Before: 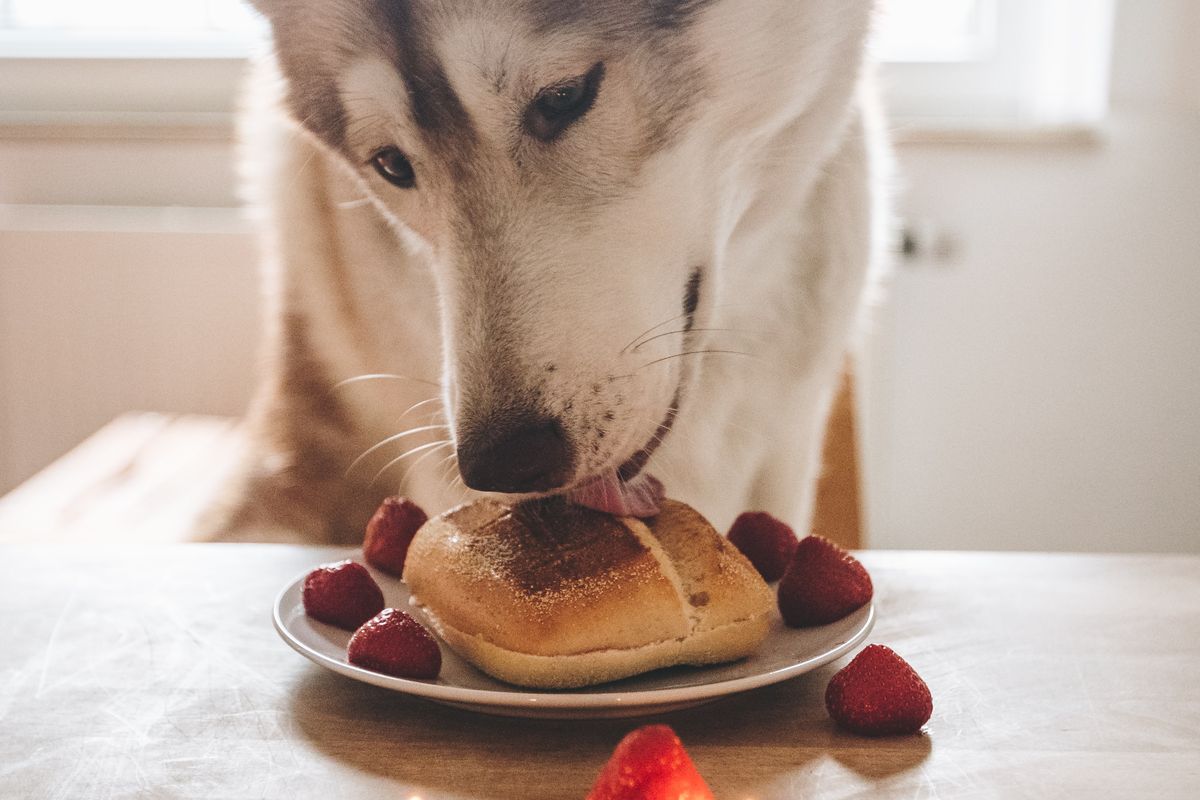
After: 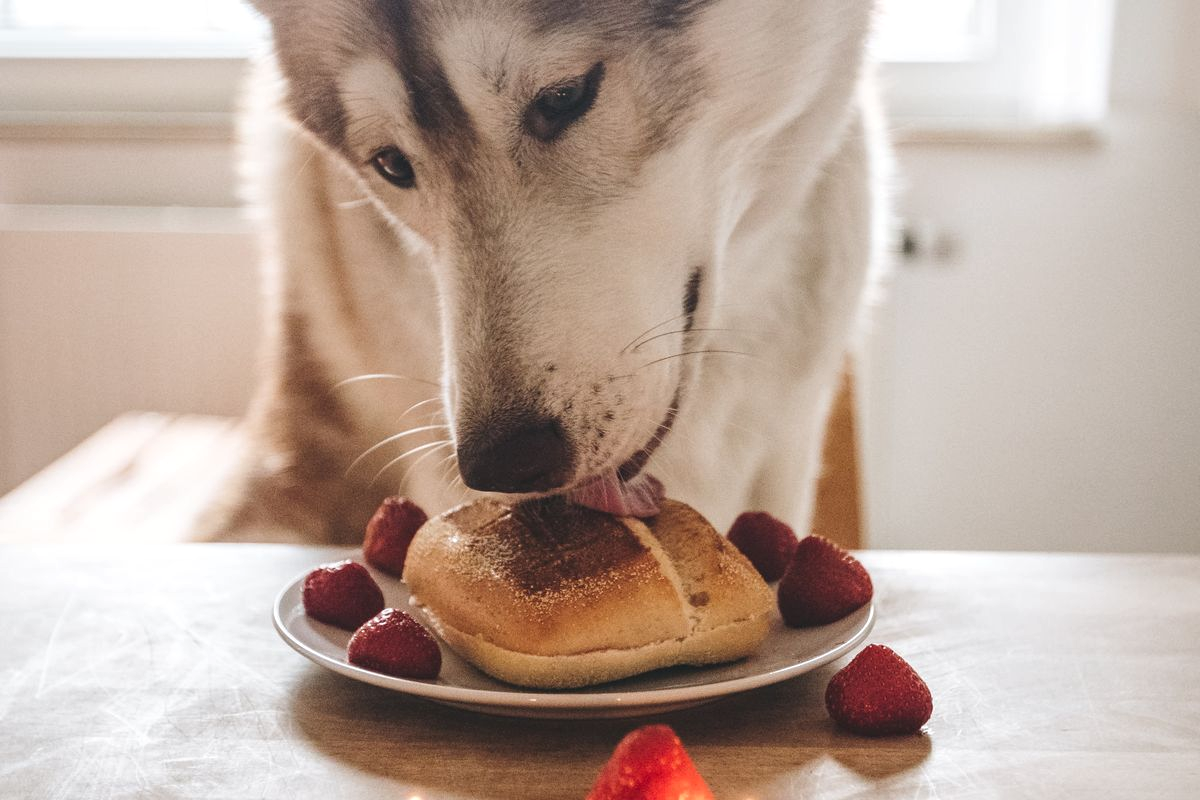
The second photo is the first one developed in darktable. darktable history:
local contrast: highlights 105%, shadows 100%, detail 120%, midtone range 0.2
